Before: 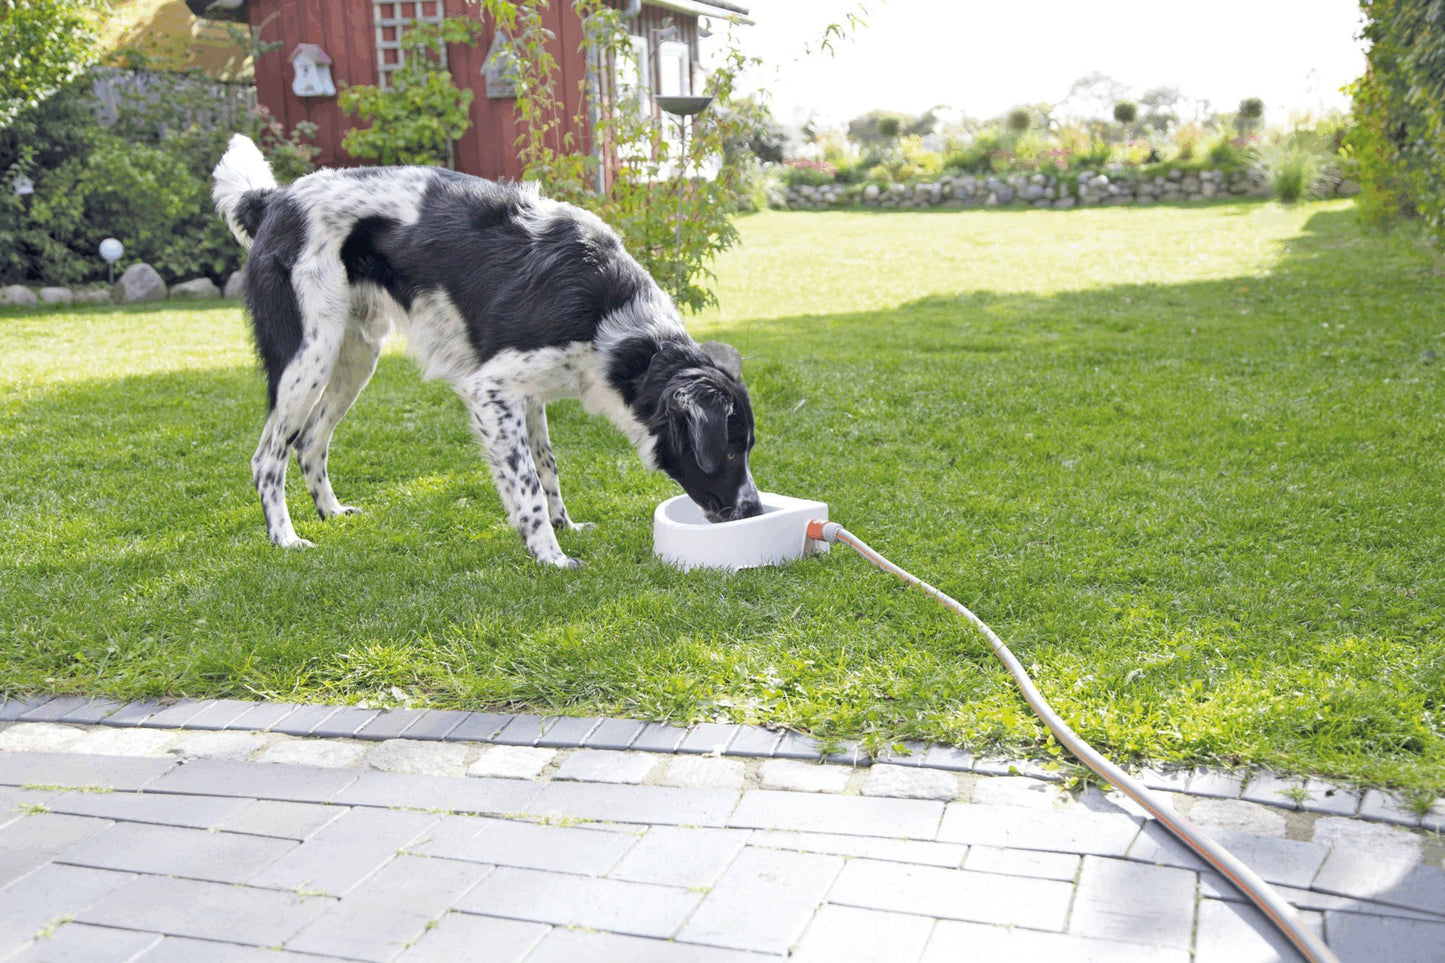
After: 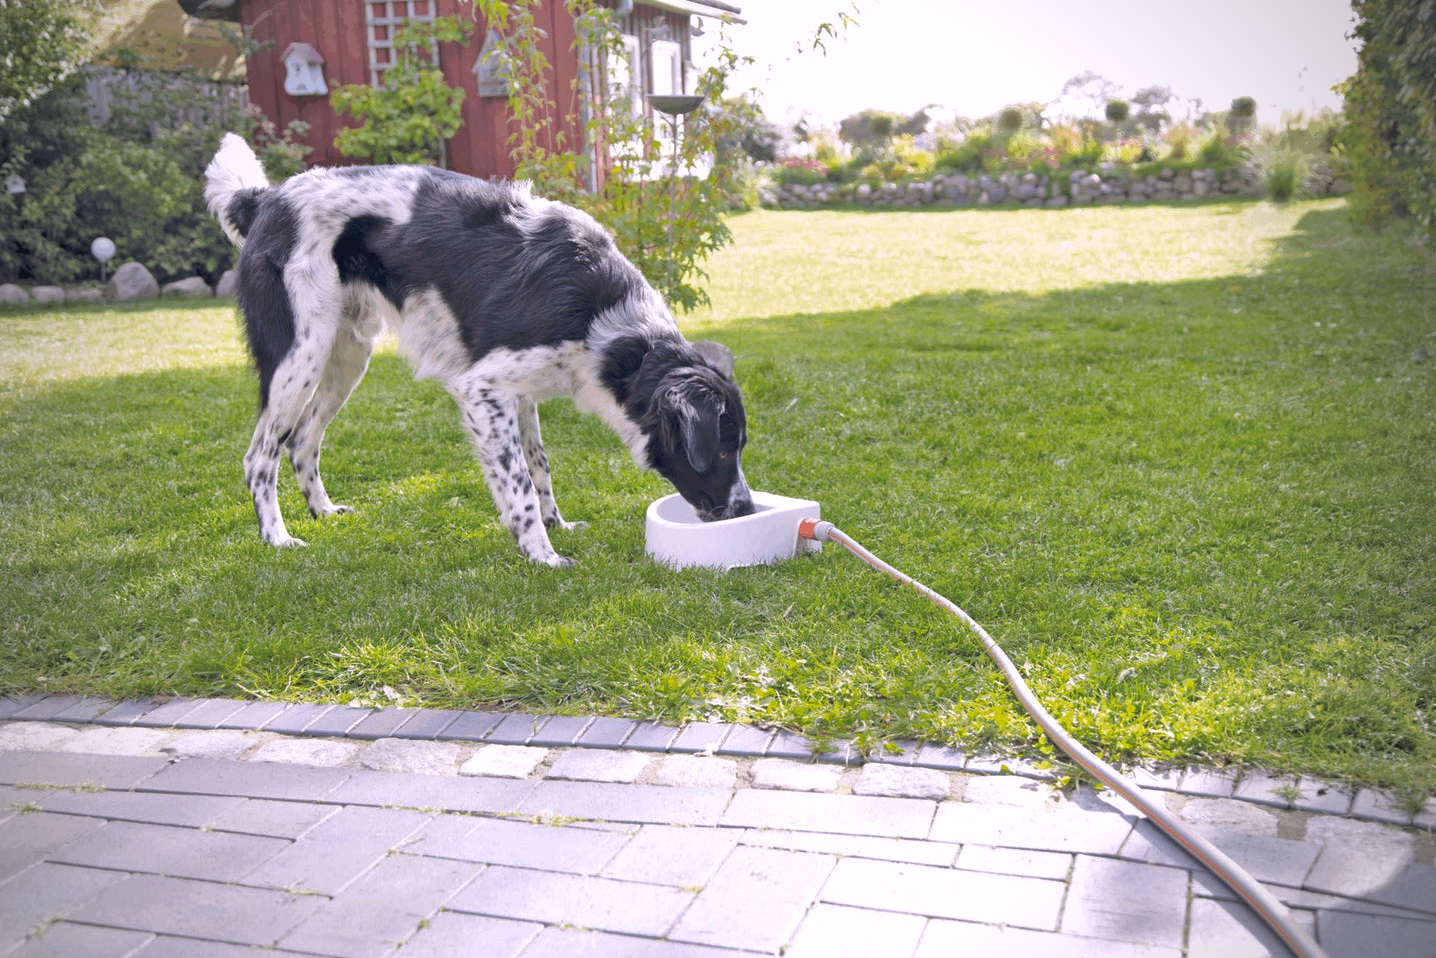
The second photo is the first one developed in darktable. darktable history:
white balance: red 1.05, blue 1.072
crop and rotate: left 0.614%, top 0.179%, bottom 0.309%
shadows and highlights: on, module defaults
vignetting: fall-off start 71.74%
